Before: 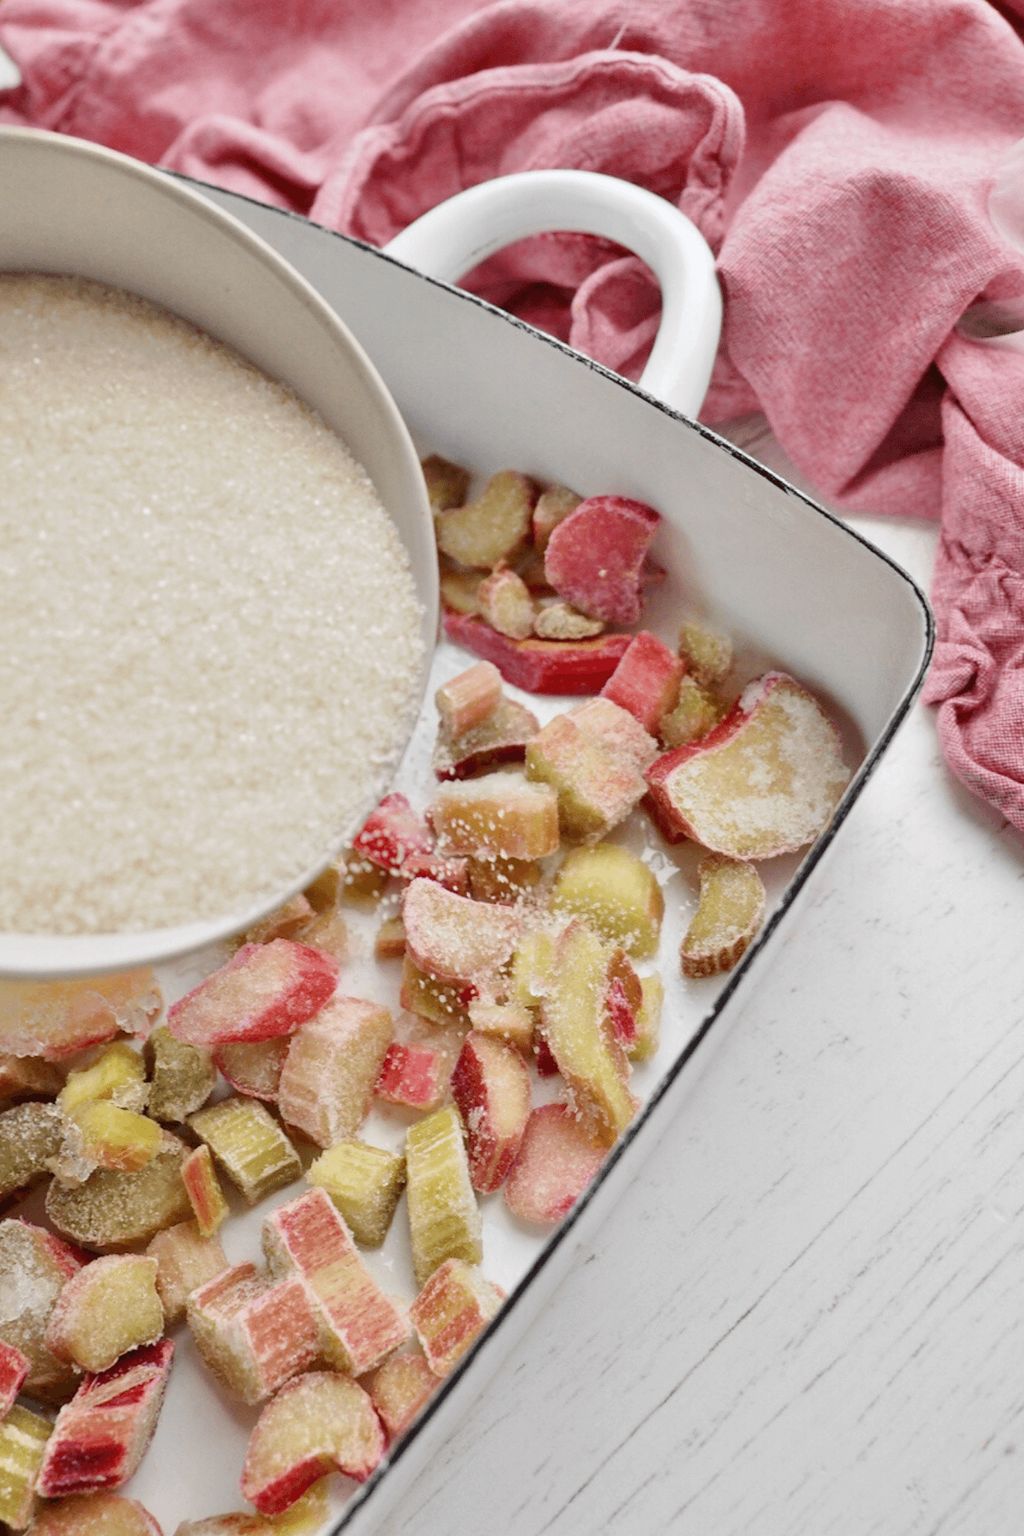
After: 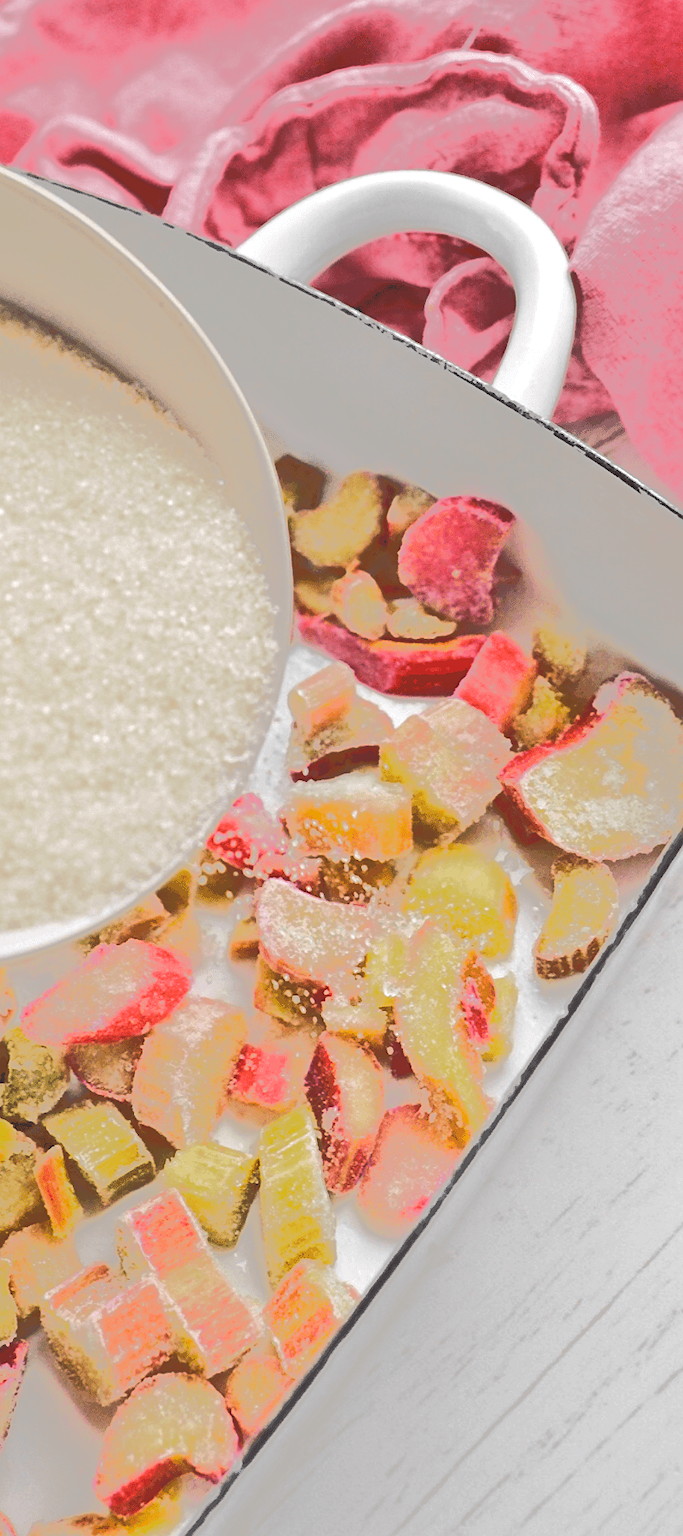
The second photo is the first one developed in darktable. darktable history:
local contrast: detail 72%
crop and rotate: left 14.361%, right 18.96%
color balance rgb: global offset › luminance 0.713%, shadows fall-off 101.04%, perceptual saturation grading › global saturation 19.829%, perceptual brilliance grading › global brilliance 15.001%, perceptual brilliance grading › shadows -35.569%, mask middle-gray fulcrum 21.74%
levels: mode automatic
tone equalizer: -7 EV -0.596 EV, -6 EV 1 EV, -5 EV -0.461 EV, -4 EV 0.421 EV, -3 EV 0.423 EV, -2 EV 0.122 EV, -1 EV -0.163 EV, +0 EV -0.414 EV, edges refinement/feathering 500, mask exposure compensation -1.57 EV, preserve details no
sharpen: amount 0.214
